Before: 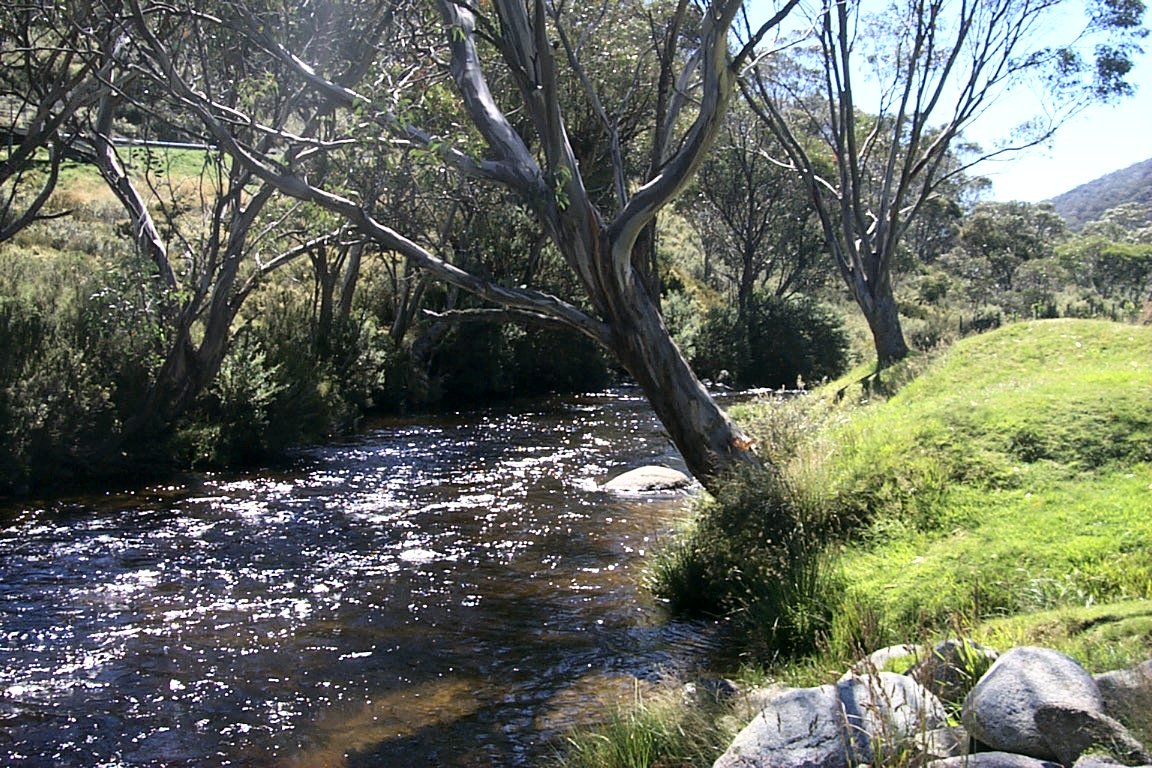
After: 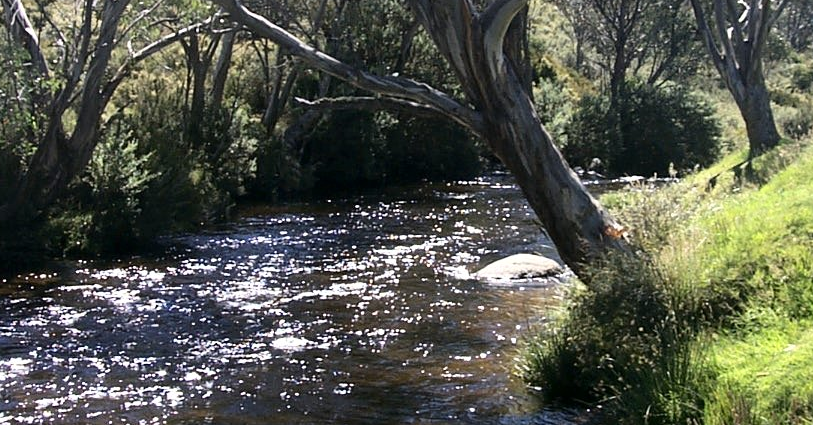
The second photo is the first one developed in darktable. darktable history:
tone equalizer: on, module defaults
base curve: curves: ch0 [(0, 0) (0.989, 0.992)], preserve colors none
crop: left 11.123%, top 27.61%, right 18.3%, bottom 17.034%
